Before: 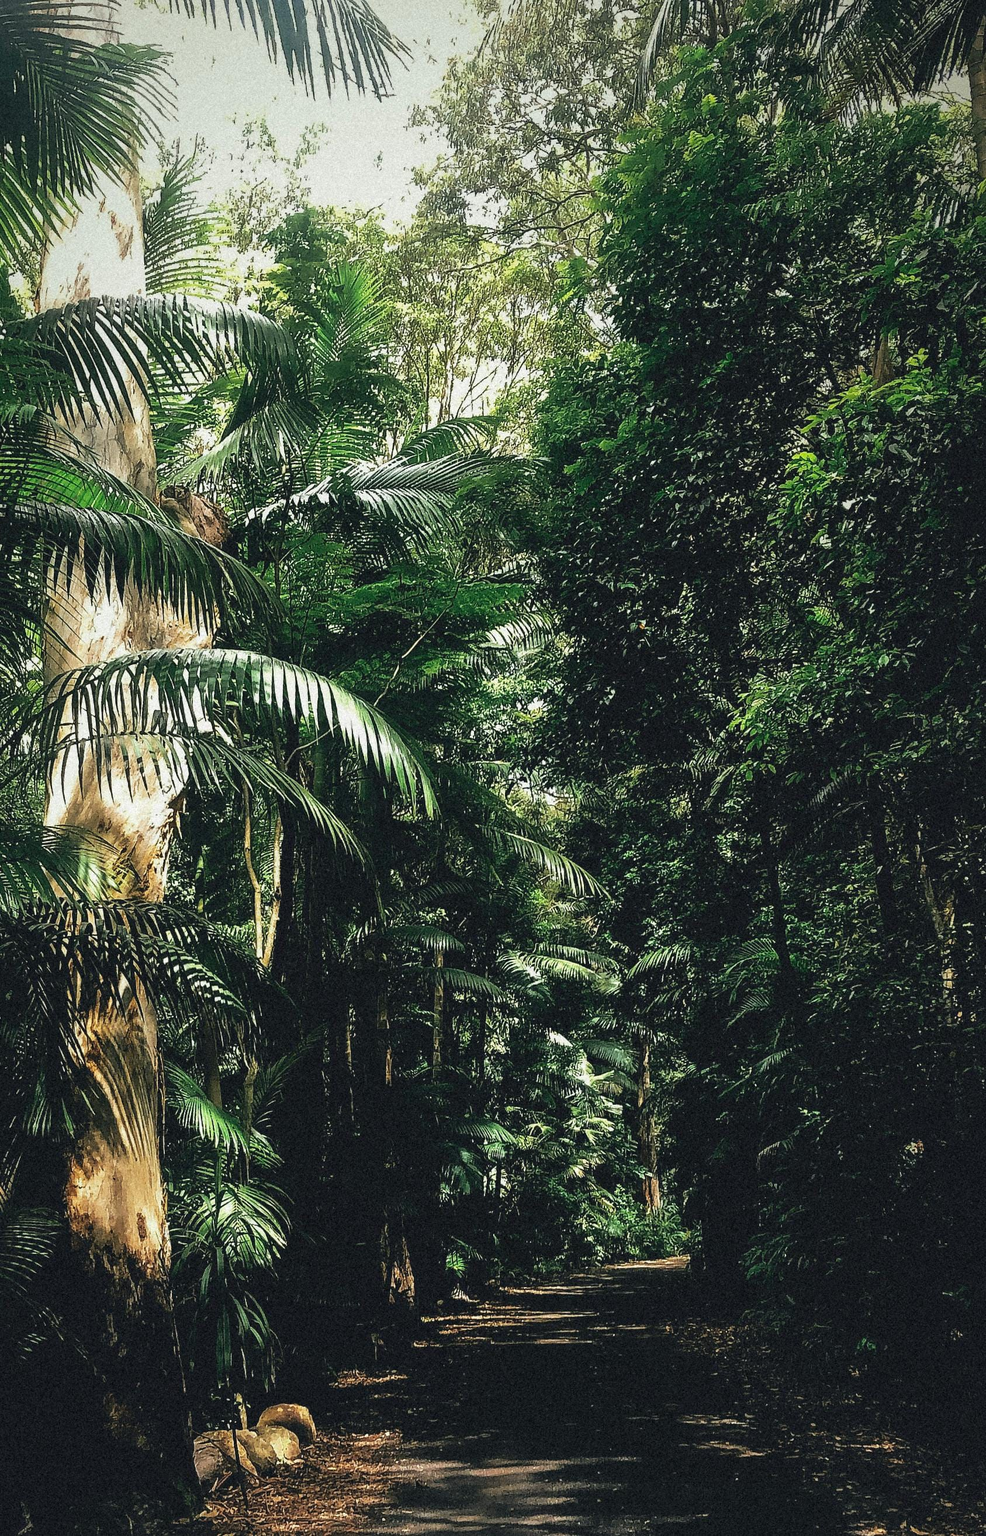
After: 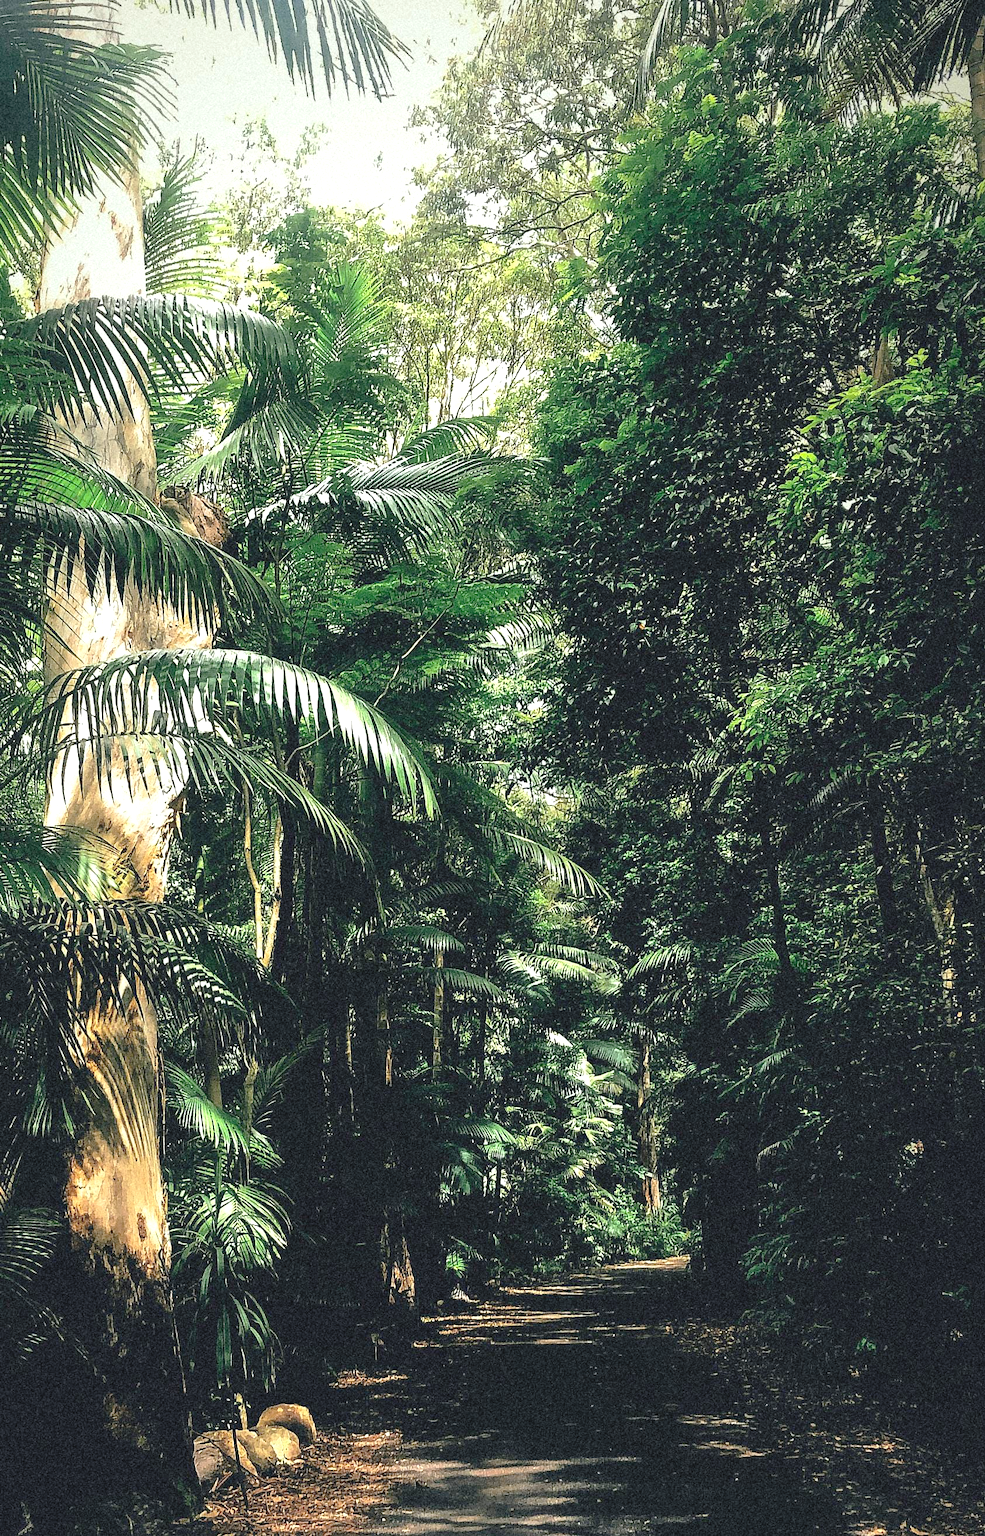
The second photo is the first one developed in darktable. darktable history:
exposure: exposure 0.699 EV, compensate highlight preservation false
contrast brightness saturation: brightness 0.148
tone curve: curves: ch0 [(0, 0.013) (0.175, 0.11) (0.337, 0.304) (0.498, 0.485) (0.78, 0.742) (0.993, 0.954)]; ch1 [(0, 0) (0.294, 0.184) (0.359, 0.34) (0.362, 0.35) (0.43, 0.41) (0.469, 0.463) (0.495, 0.502) (0.54, 0.563) (0.612, 0.641) (1, 1)]; ch2 [(0, 0) (0.44, 0.437) (0.495, 0.502) (0.524, 0.534) (0.557, 0.56) (0.634, 0.654) (0.728, 0.722) (1, 1)], preserve colors none
